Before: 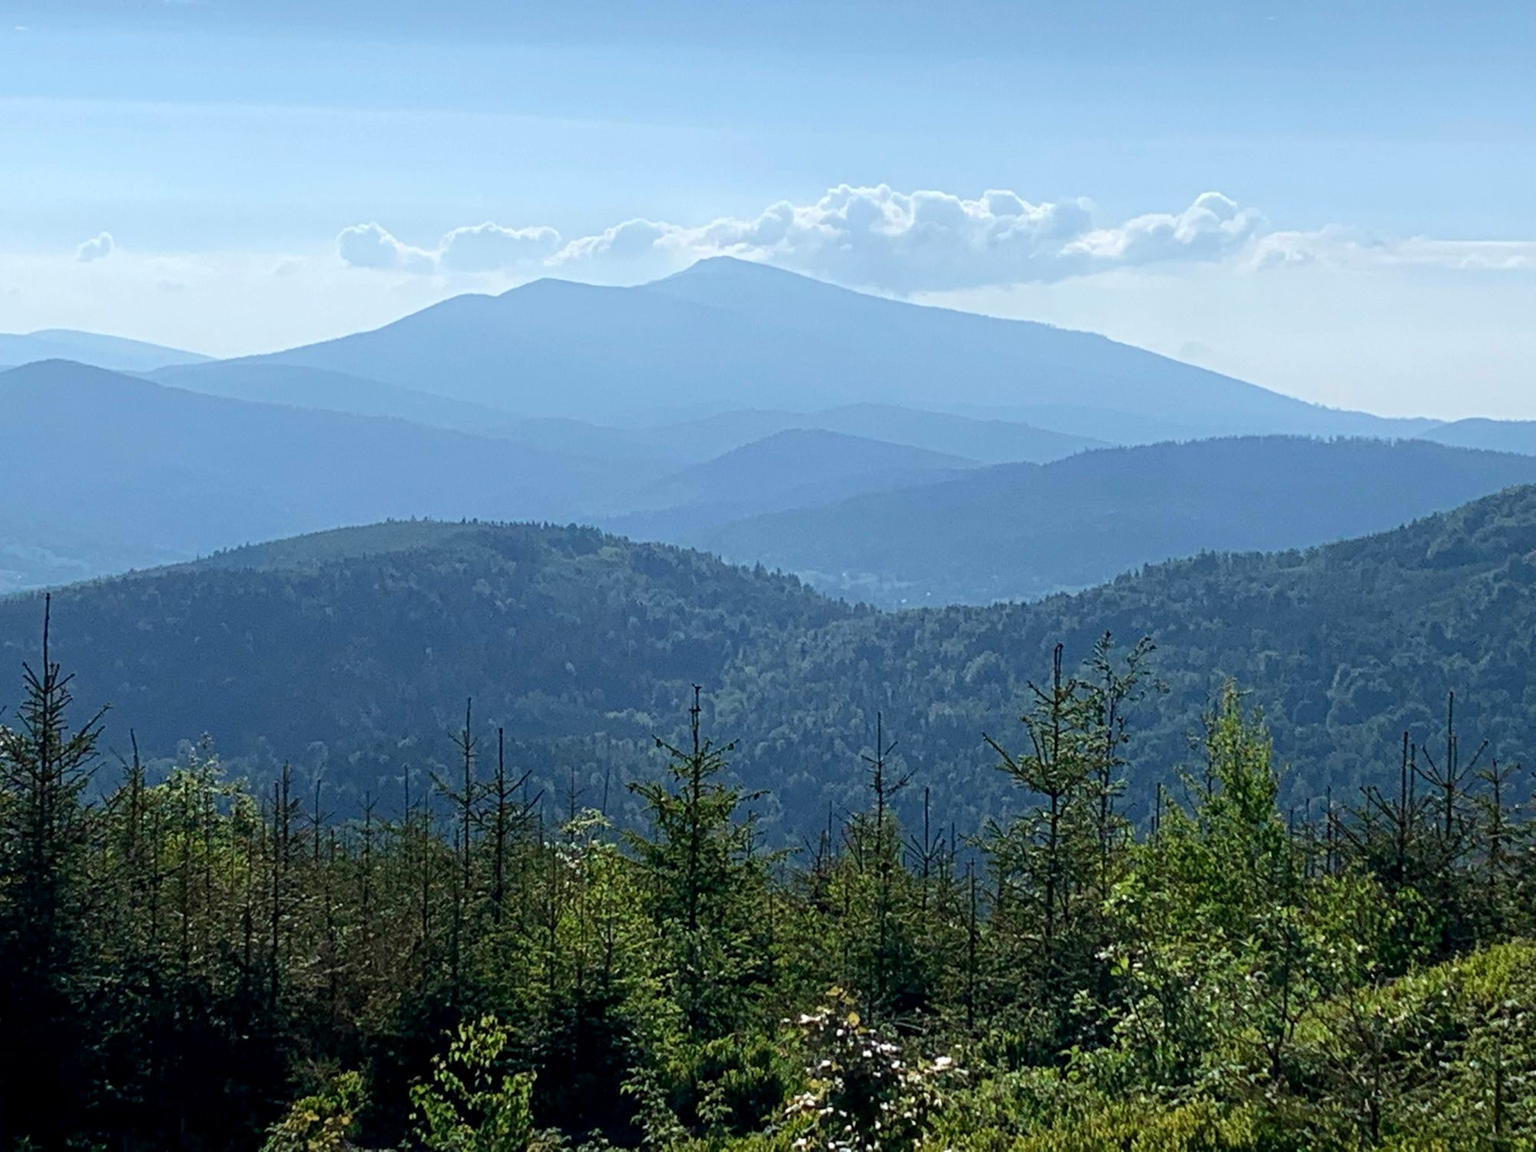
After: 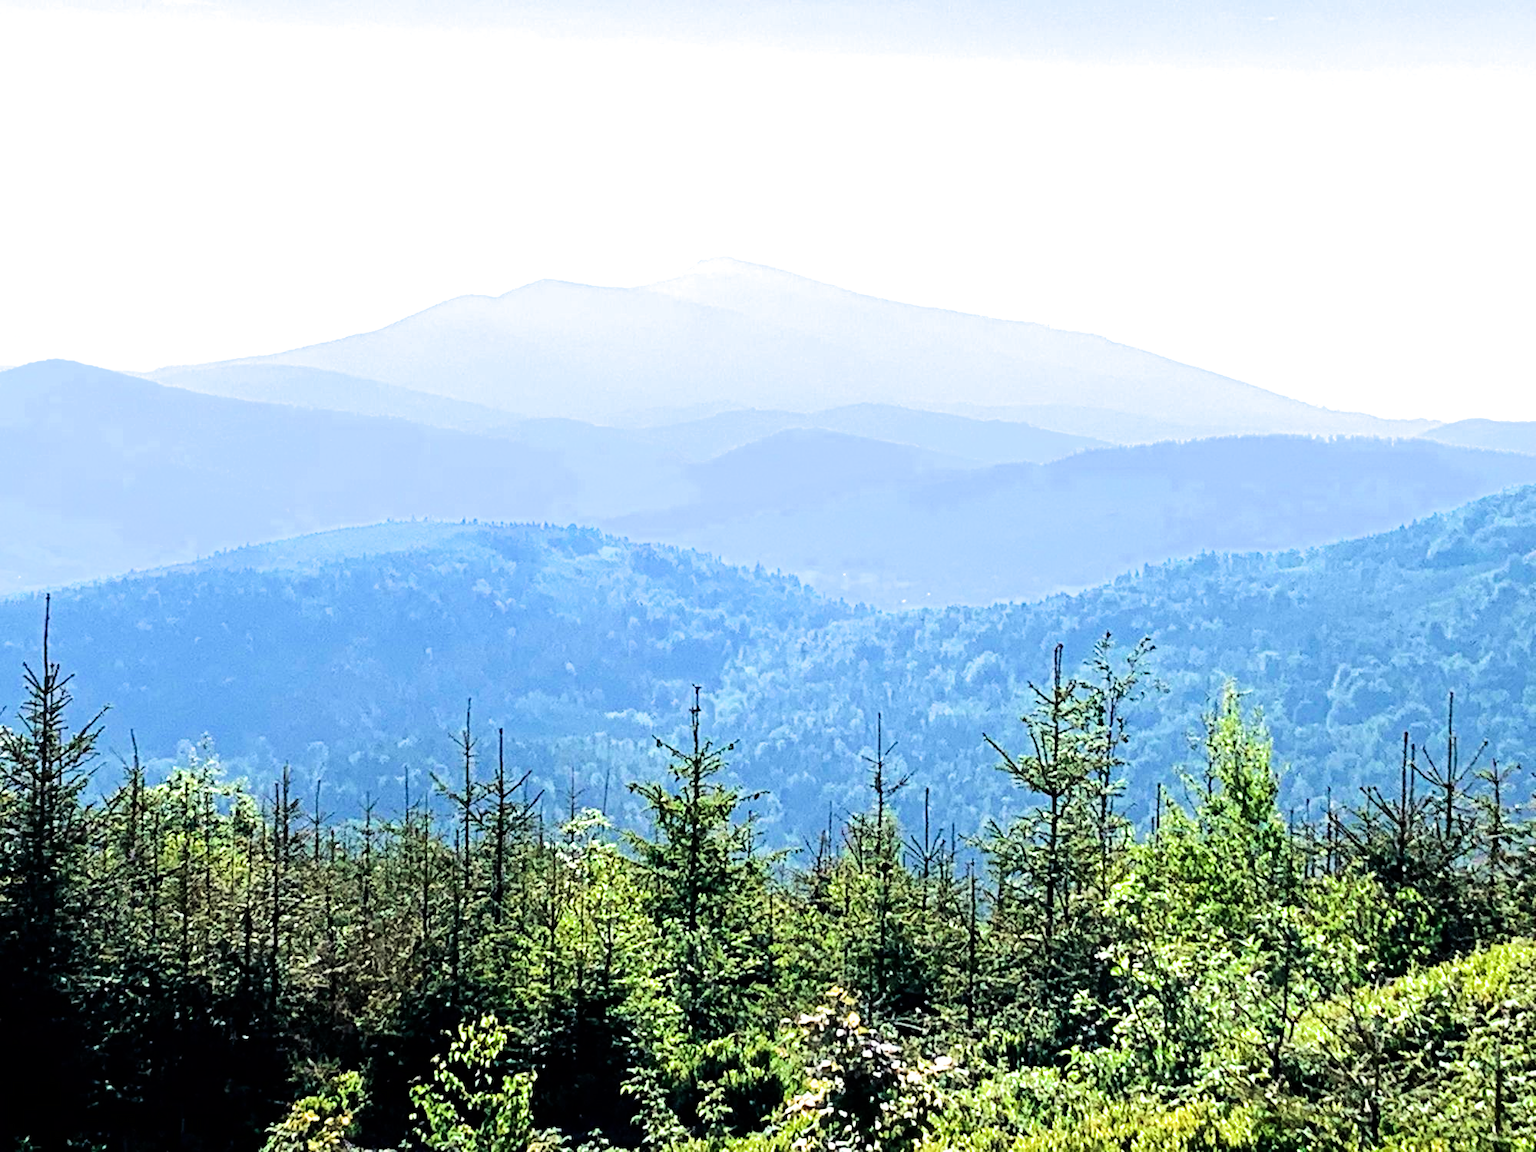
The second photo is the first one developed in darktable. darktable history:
exposure: black level correction 0, exposure 2 EV, compensate highlight preservation false
white balance: red 1, blue 1
tone equalizer: -8 EV -1.08 EV, -7 EV -1.01 EV, -6 EV -0.867 EV, -5 EV -0.578 EV, -3 EV 0.578 EV, -2 EV 0.867 EV, -1 EV 1.01 EV, +0 EV 1.08 EV, edges refinement/feathering 500, mask exposure compensation -1.57 EV, preserve details no
filmic rgb: black relative exposure -7.65 EV, white relative exposure 4.56 EV, hardness 3.61, color science v6 (2022)
